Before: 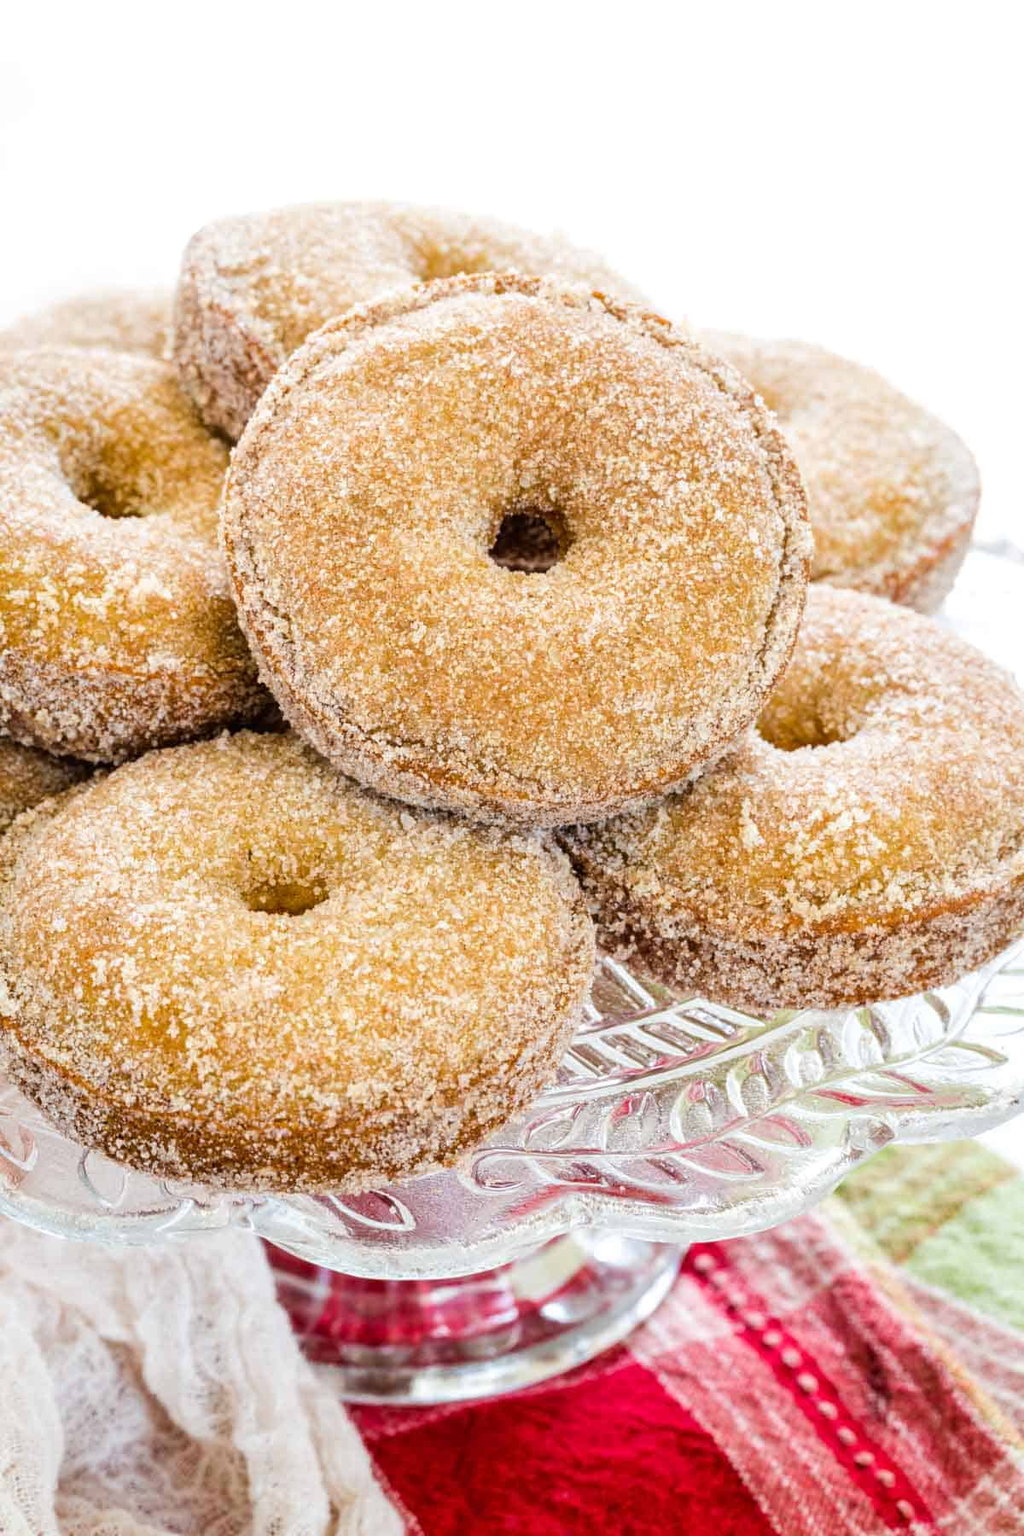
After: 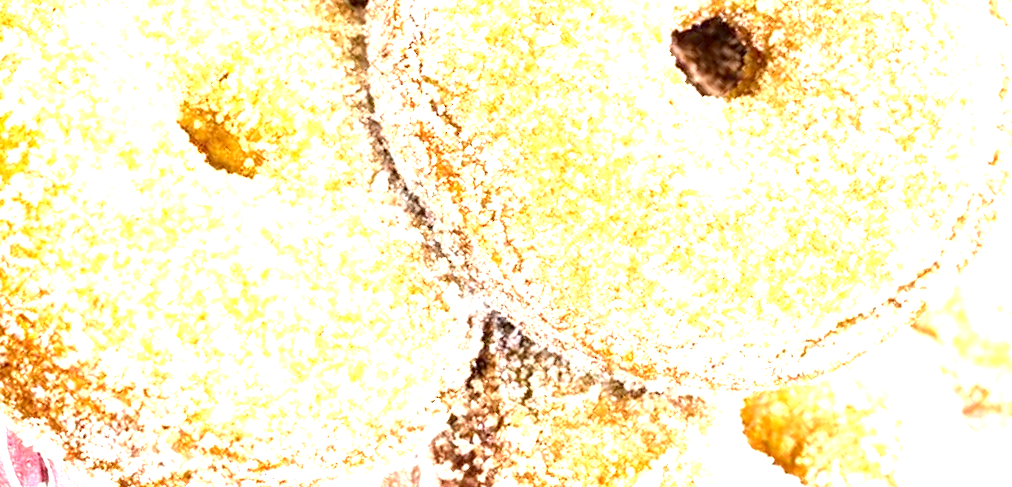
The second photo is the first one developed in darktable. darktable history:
exposure: black level correction 0.001, exposure 1.864 EV, compensate exposure bias true, compensate highlight preservation false
crop and rotate: angle -45.94°, top 16.712%, right 0.933%, bottom 11.725%
